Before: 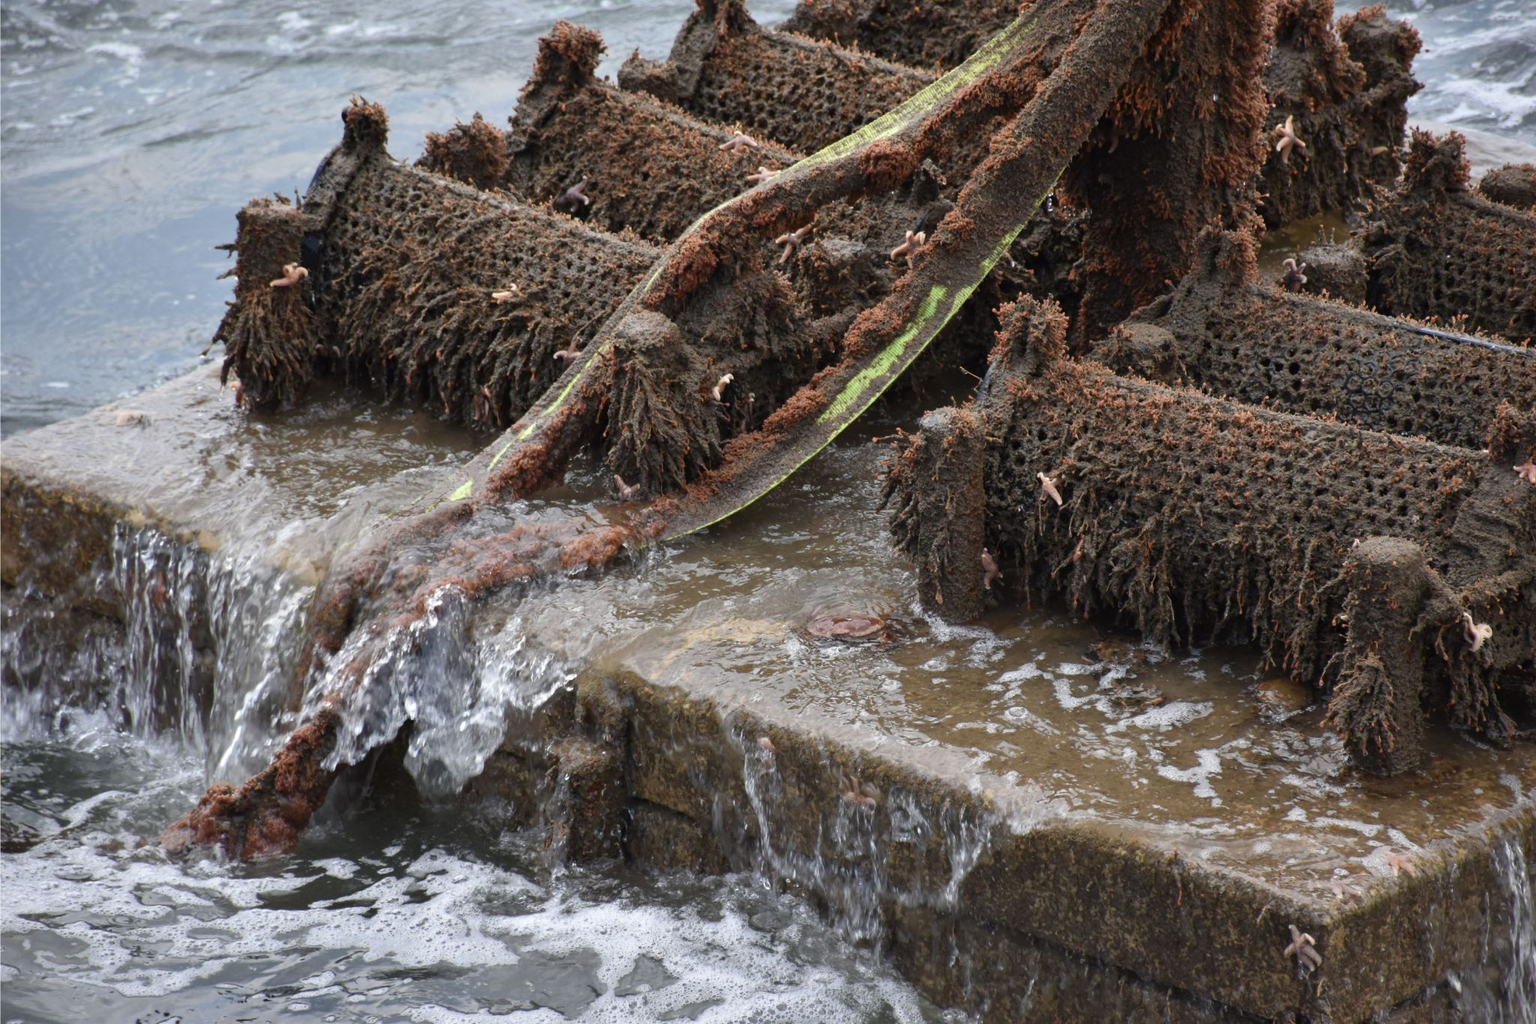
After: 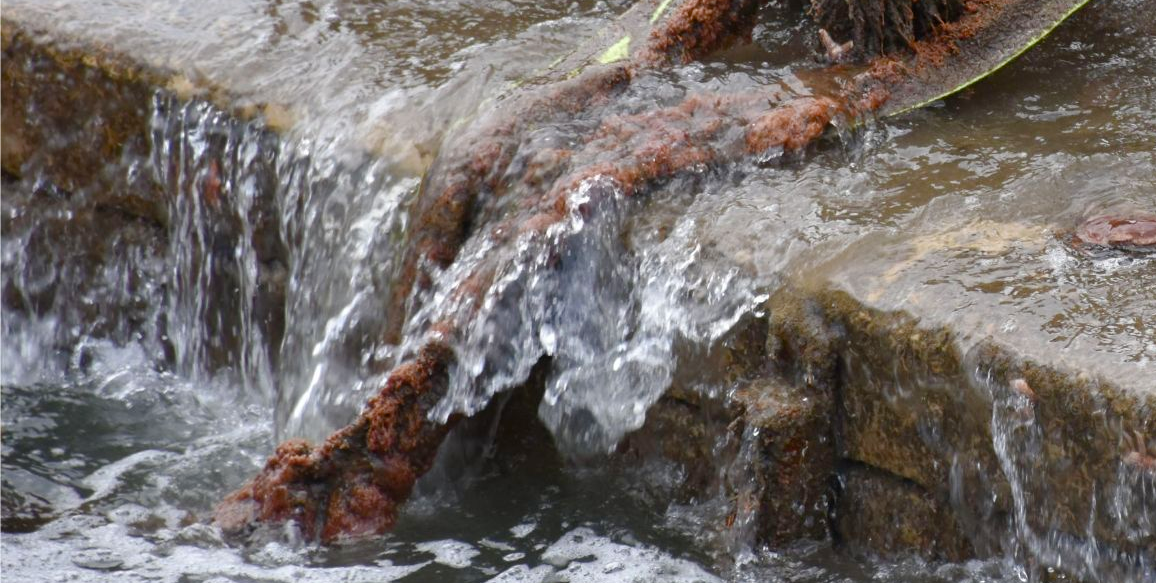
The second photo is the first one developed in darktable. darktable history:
color balance rgb: perceptual saturation grading › global saturation 20%, perceptual saturation grading › highlights -25.055%, perceptual saturation grading › shadows 25.79%
crop: top 44.281%, right 43.528%, bottom 12.984%
